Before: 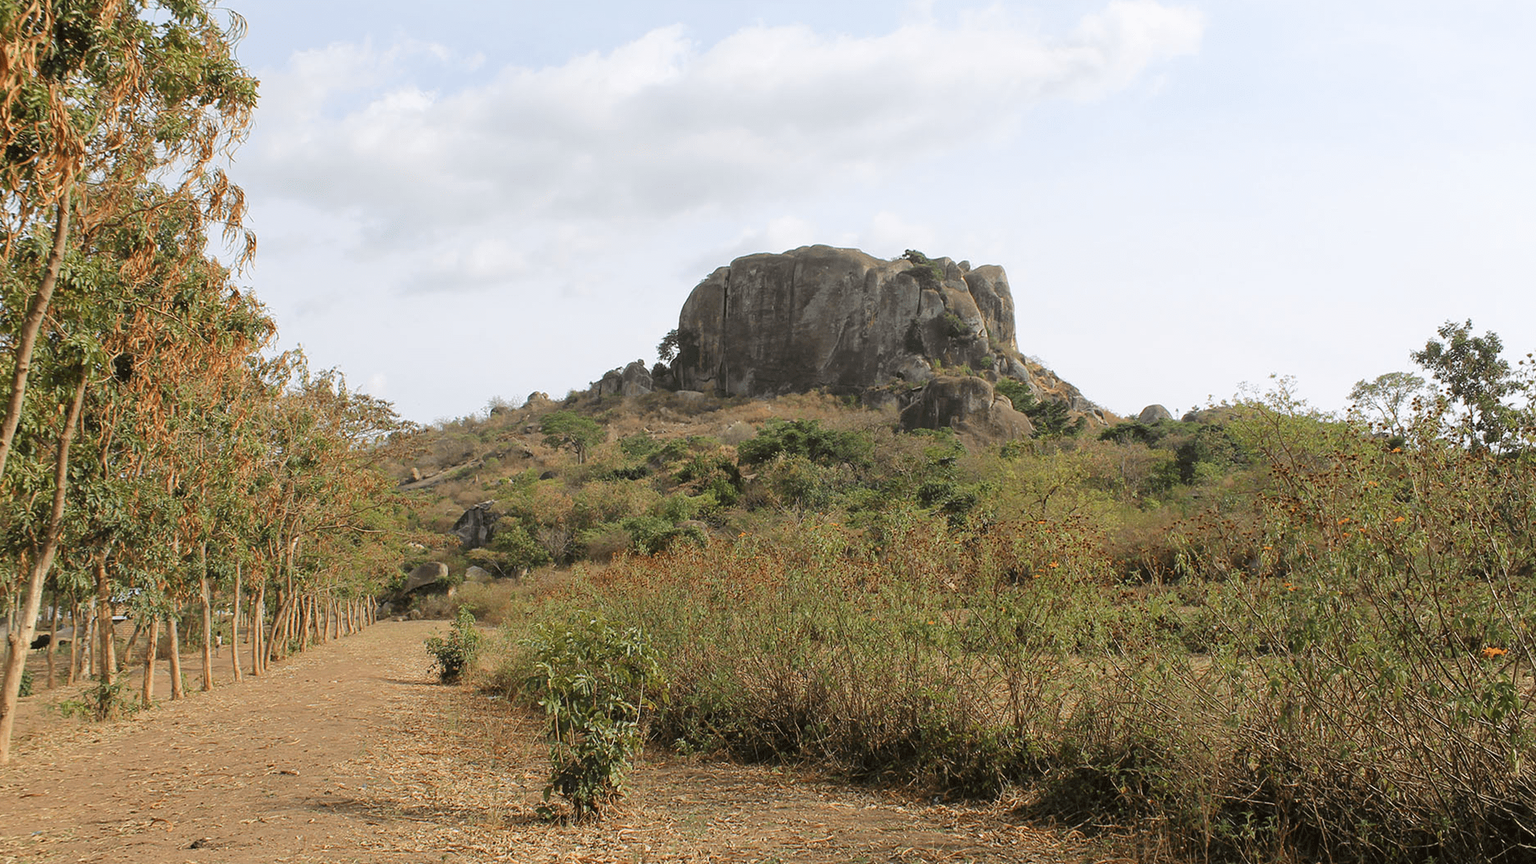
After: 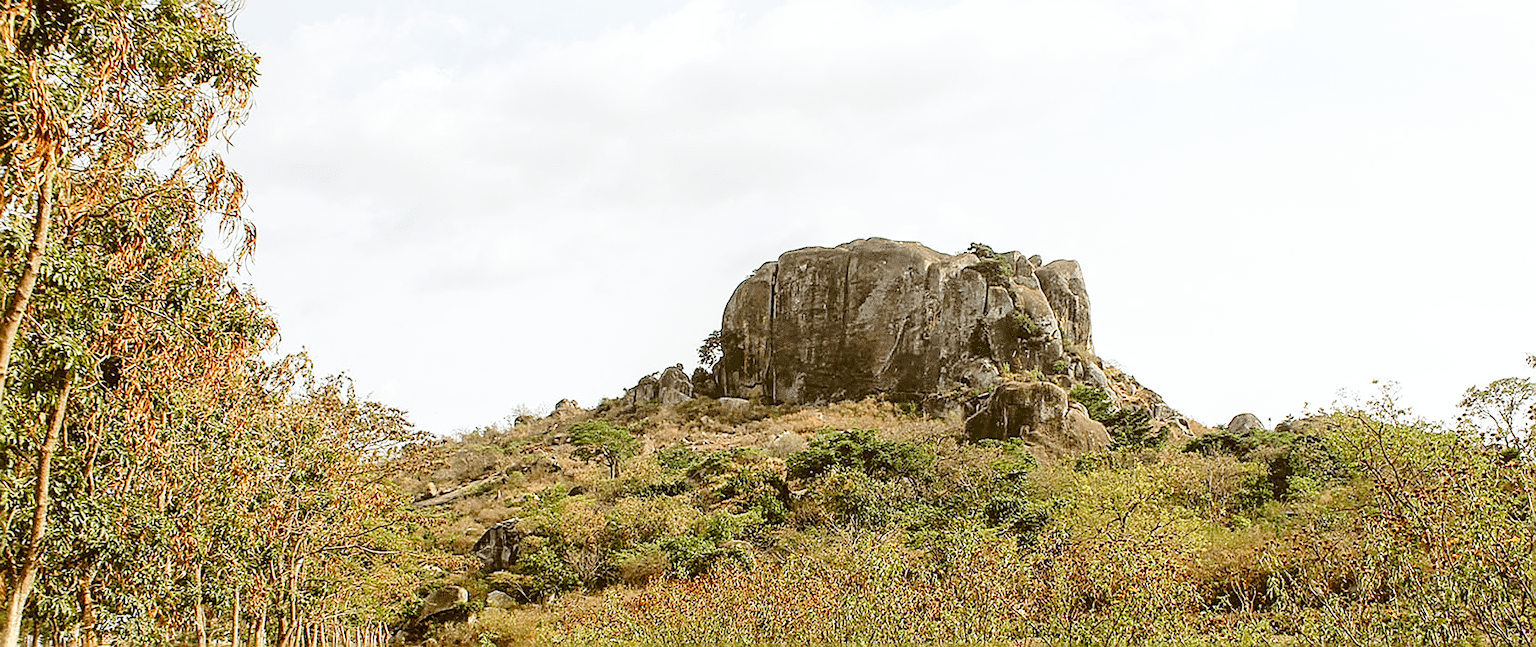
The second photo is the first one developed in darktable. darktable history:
base curve: curves: ch0 [(0, 0) (0.036, 0.037) (0.121, 0.228) (0.46, 0.76) (0.859, 0.983) (1, 1)], preserve colors none
sharpen: radius 1.736, amount 1.303
crop: left 1.535%, top 3.418%, right 7.547%, bottom 28.439%
contrast brightness saturation: contrast 0.031, brightness -0.035
local contrast: on, module defaults
color correction: highlights a* -0.568, highlights b* 0.176, shadows a* 5, shadows b* 20.91
tone equalizer: edges refinement/feathering 500, mask exposure compensation -1.57 EV, preserve details no
